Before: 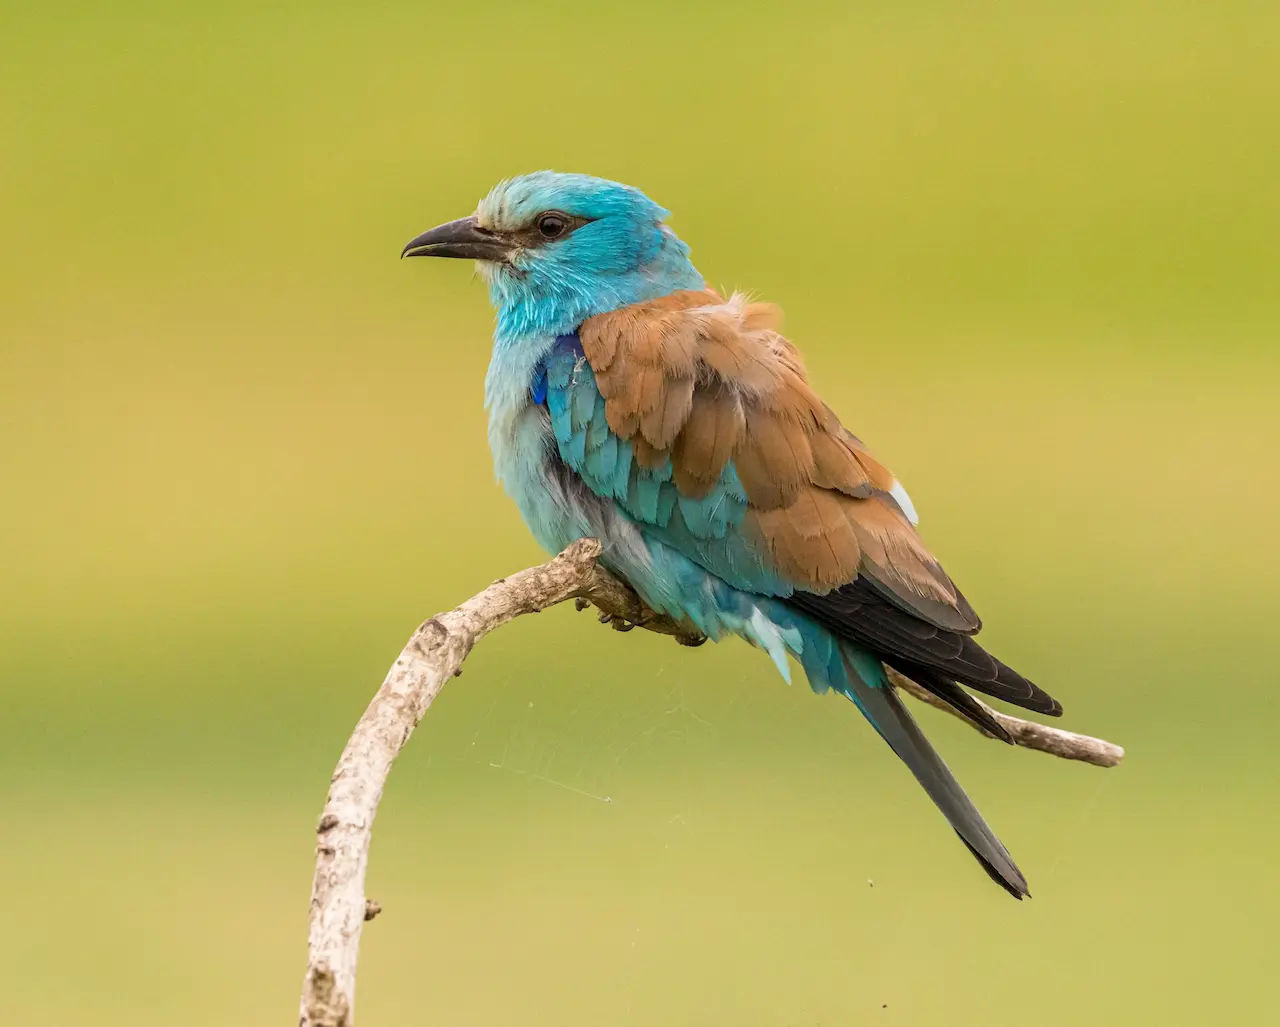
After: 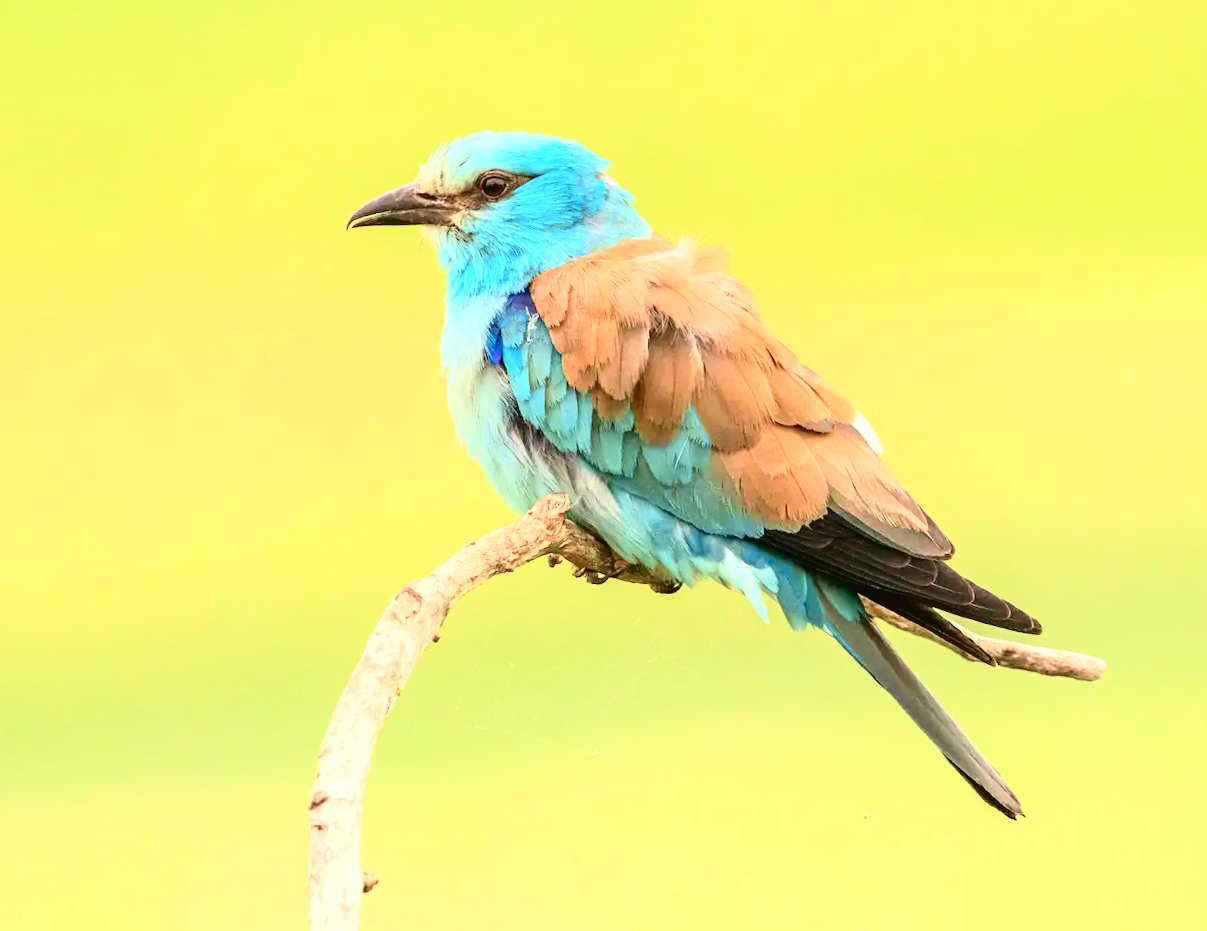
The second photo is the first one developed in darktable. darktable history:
tone curve: curves: ch0 [(0.003, 0.032) (0.037, 0.037) (0.142, 0.117) (0.279, 0.311) (0.405, 0.49) (0.526, 0.651) (0.722, 0.857) (0.875, 0.946) (1, 0.98)]; ch1 [(0, 0) (0.305, 0.325) (0.453, 0.437) (0.482, 0.474) (0.501, 0.498) (0.515, 0.523) (0.559, 0.591) (0.6, 0.643) (0.656, 0.707) (1, 1)]; ch2 [(0, 0) (0.323, 0.277) (0.424, 0.396) (0.479, 0.484) (0.499, 0.502) (0.515, 0.537) (0.573, 0.602) (0.653, 0.675) (0.75, 0.756) (1, 1)], color space Lab, independent channels, preserve colors none
rotate and perspective: rotation -4.57°, crop left 0.054, crop right 0.944, crop top 0.087, crop bottom 0.914
exposure: black level correction -0.001, exposure 0.9 EV, compensate exposure bias true, compensate highlight preservation false
